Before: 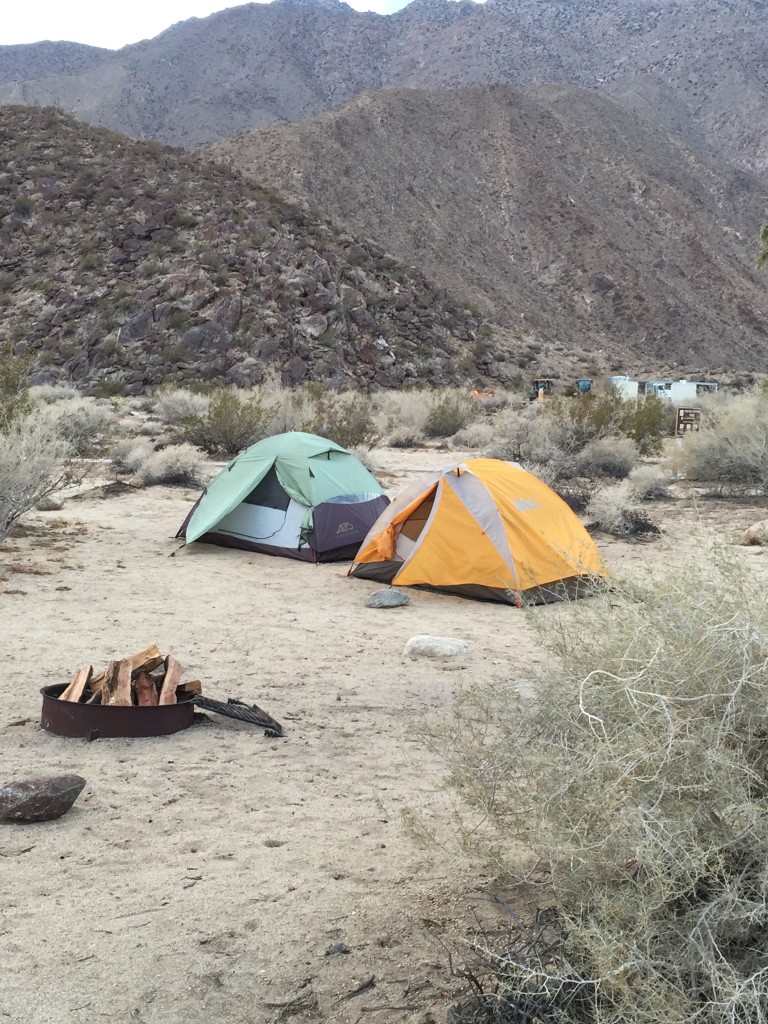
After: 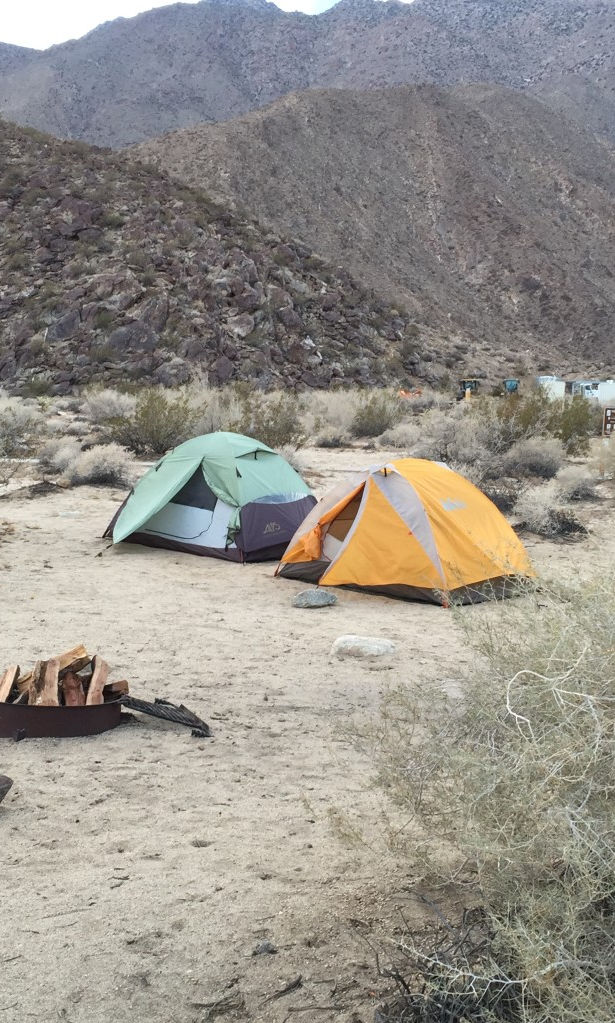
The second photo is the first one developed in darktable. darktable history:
crop and rotate: left 9.597%, right 10.195%
